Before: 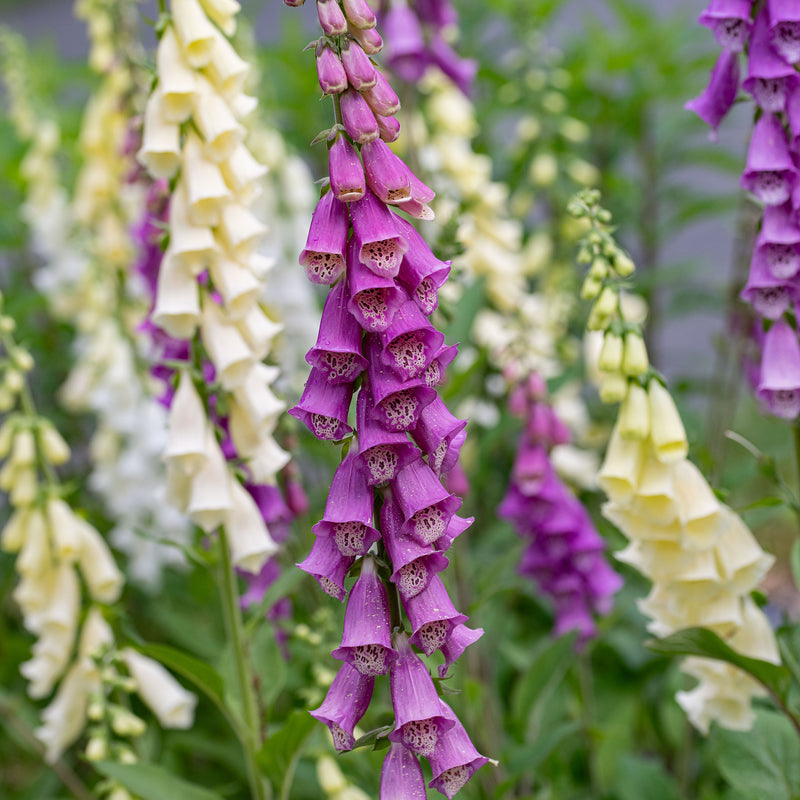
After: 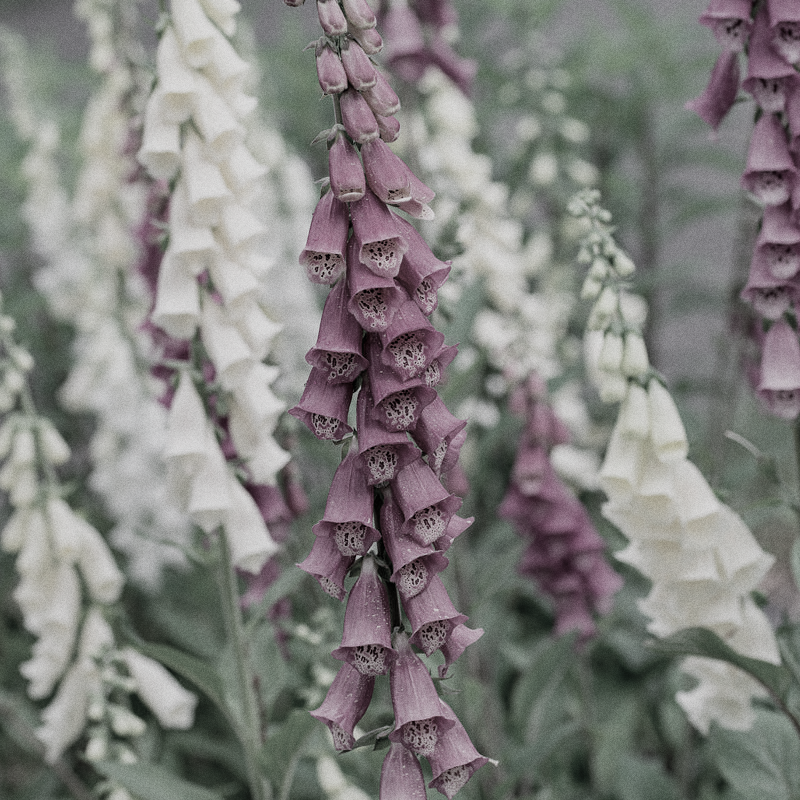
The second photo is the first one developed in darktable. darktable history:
color contrast: green-magenta contrast 0.3, blue-yellow contrast 0.15
filmic rgb: hardness 4.17
grain: coarseness 0.09 ISO
